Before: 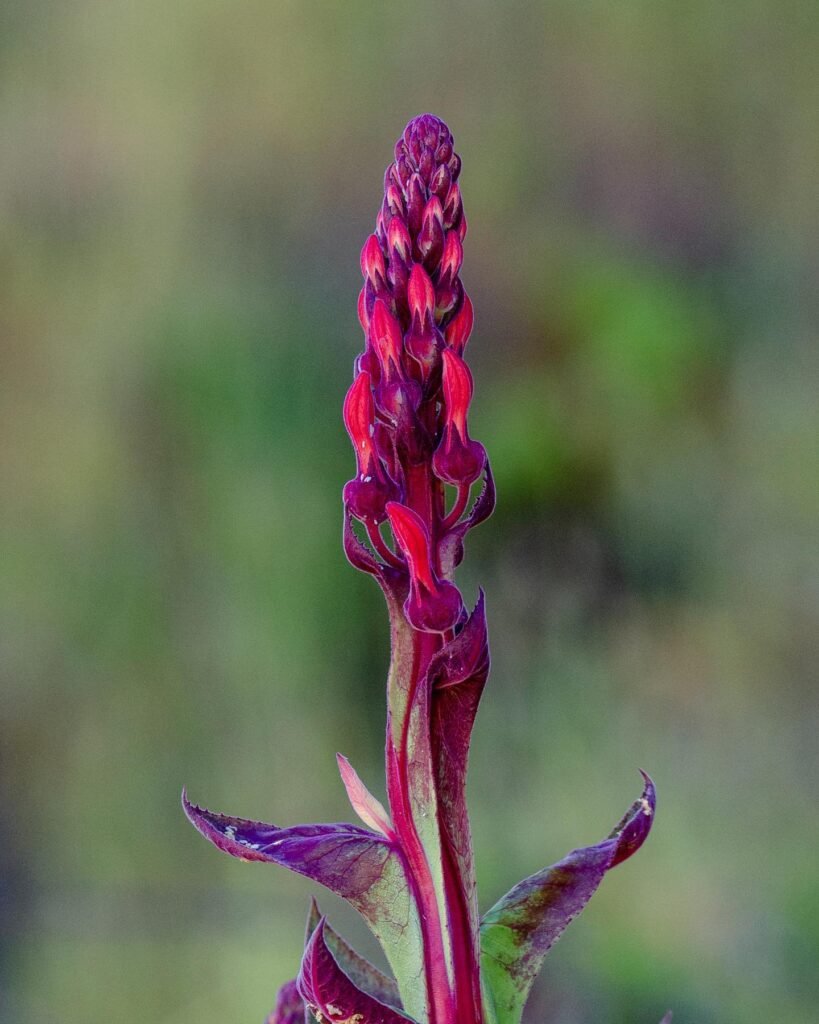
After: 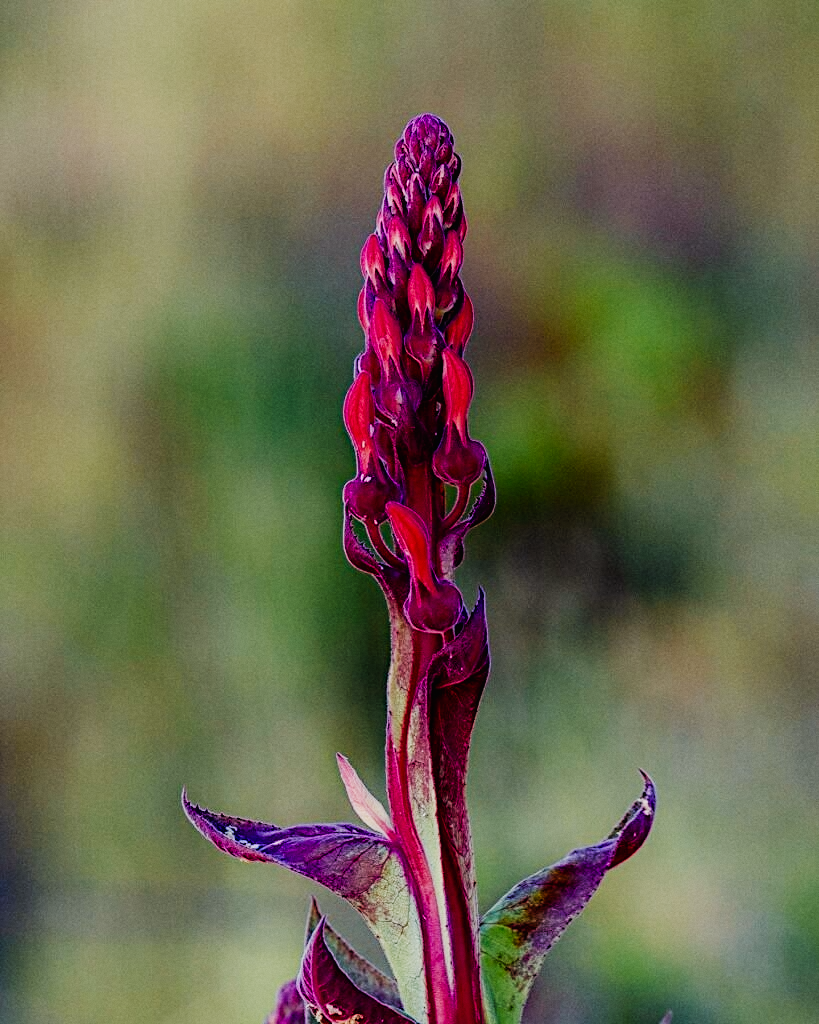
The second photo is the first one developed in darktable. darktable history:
contrast equalizer: y [[0.5, 0.486, 0.447, 0.446, 0.489, 0.5], [0.5 ×6], [0.5 ×6], [0 ×6], [0 ×6]]
color equalizer: saturation › orange 1.03, saturation › green 0.92, saturation › blue 1.05, hue › yellow -4.8, hue › green 2.4, brightness › red 0.96, brightness › orange 1.04, brightness › yellow 1.04, brightness › green 0.9, brightness › cyan 0.953, brightness › blue 0.92, brightness › lavender 0.98, brightness › magenta 0.98 | blend: blend mode normal, opacity 100%; mask: uniform (no mask)
diffuse or sharpen "_builtin_sharpen demosaicing | AA filter": edge sensitivity 1, 1st order anisotropy 100%, 2nd order anisotropy 100%, 3rd order anisotropy 100%, 4th order anisotropy 100%, 1st order speed -25%, 2nd order speed -25%, 3rd order speed -25%, 4th order speed -25%
diffuse or sharpen "_builtin_local contrast | fast": radius span 512, edge sensitivity 0.01, edge threshold 0.05, 3rd order anisotropy 500%, 3rd order speed -50%, central radius 512
diffuse or sharpen "_builtin_lens deblur | medium": iterations 16, radius span 10, edge sensitivity 3, edge threshold 1, 1st order anisotropy 100%, 3rd order anisotropy 100%, 1st order speed -25%, 2nd order speed 12.5%, 3rd order speed -50%, 4th order speed 25%
diffuse or sharpen "bloom 20%": radius span 32, 1st order speed 50%, 2nd order speed 50%, 3rd order speed 50%, 4th order speed 50% | blend: blend mode normal, opacity 20%; mask: uniform (no mask)
grain "film": coarseness 0.09 ISO, strength 10%
rgb primaries "creative|lucid": red purity 1.05, green hue 0.035, green purity 1.05, blue hue -0.052, blue purity 1.1
sigmoid: contrast 1.7, skew -0.2, preserve hue 0%, red attenuation 0.1, red rotation 0.035, green attenuation 0.1, green rotation -0.017, blue attenuation 0.15, blue rotation -0.052, base primaries Rec2020
color balance rgb "creative|lucid": shadows lift › chroma 1%, shadows lift › hue 28.8°, power › hue 60°, highlights gain › chroma 1%, highlights gain › hue 60°, global offset › luminance 0.25%, perceptual saturation grading › highlights -20%, perceptual saturation grading › shadows 20%, perceptual brilliance grading › highlights 10%, perceptual brilliance grading › shadows -5%, global vibrance 19.67%
